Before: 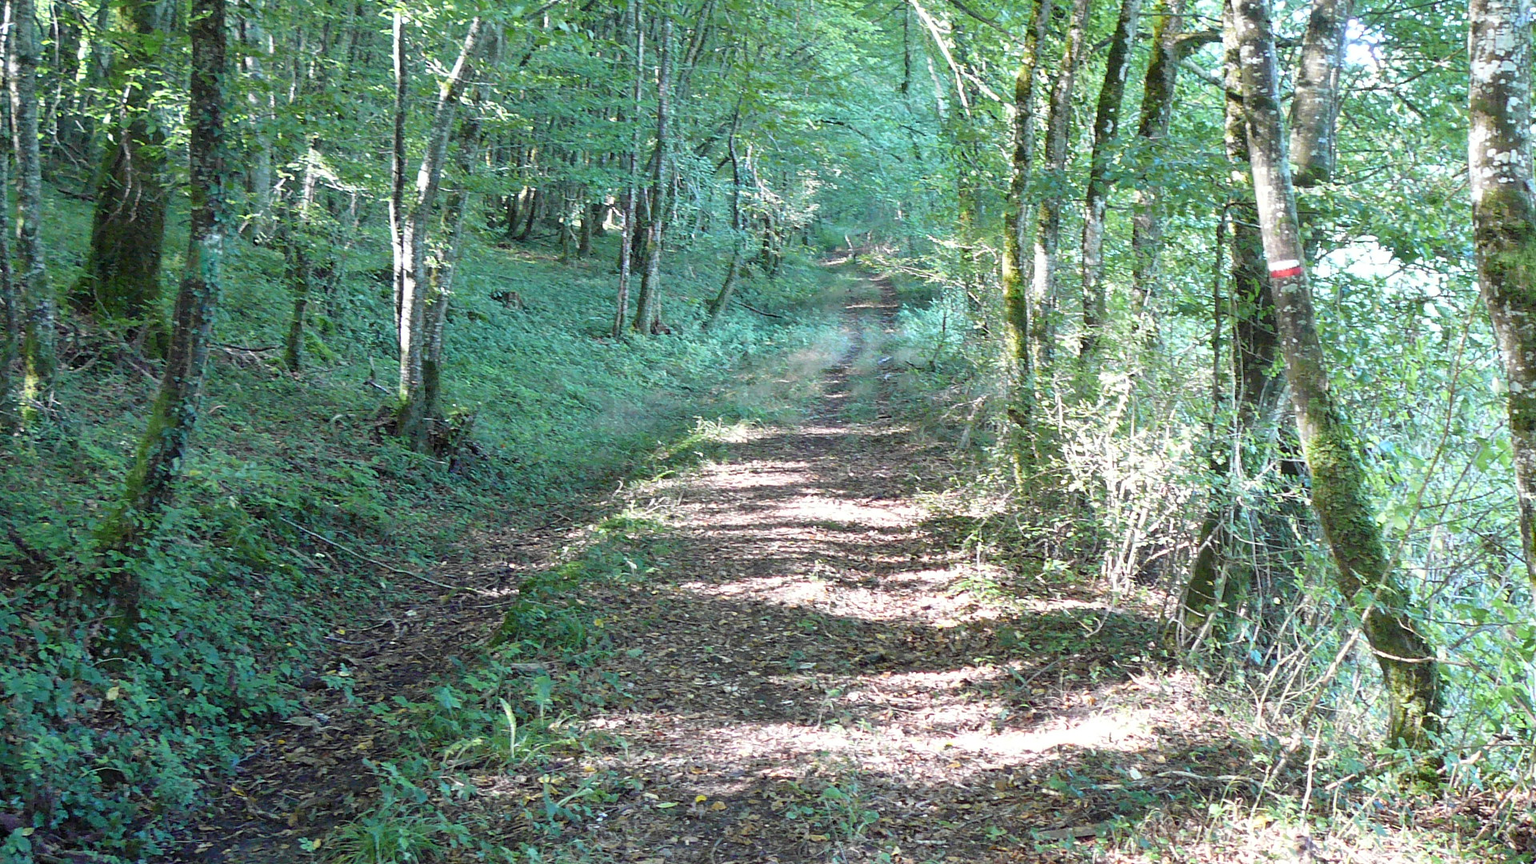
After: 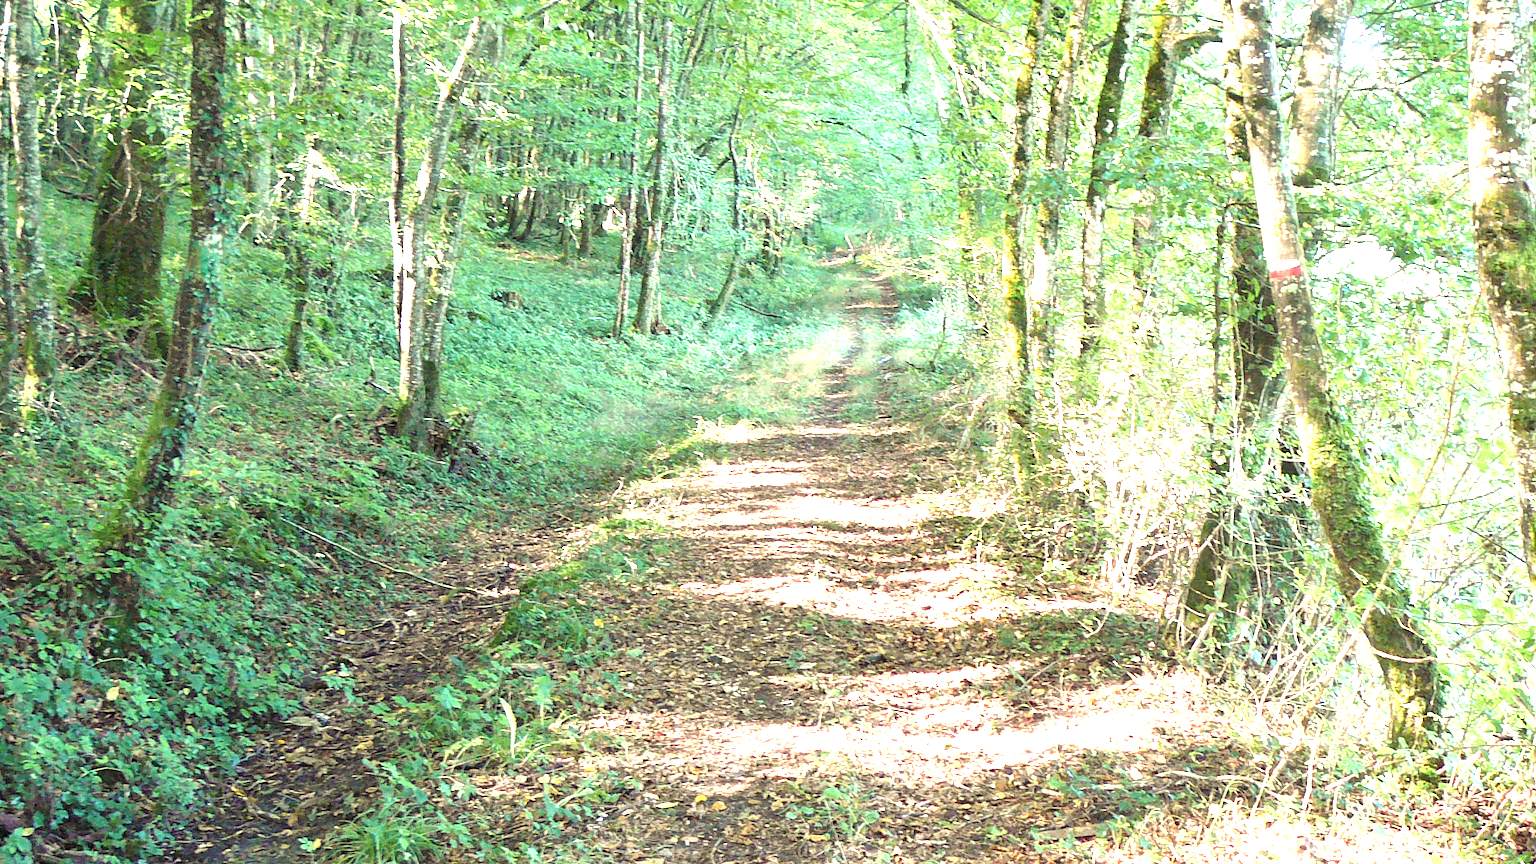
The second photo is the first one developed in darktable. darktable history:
exposure: black level correction 0, exposure 1.379 EV, compensate exposure bias true, compensate highlight preservation false
white balance: red 1.123, blue 0.83
